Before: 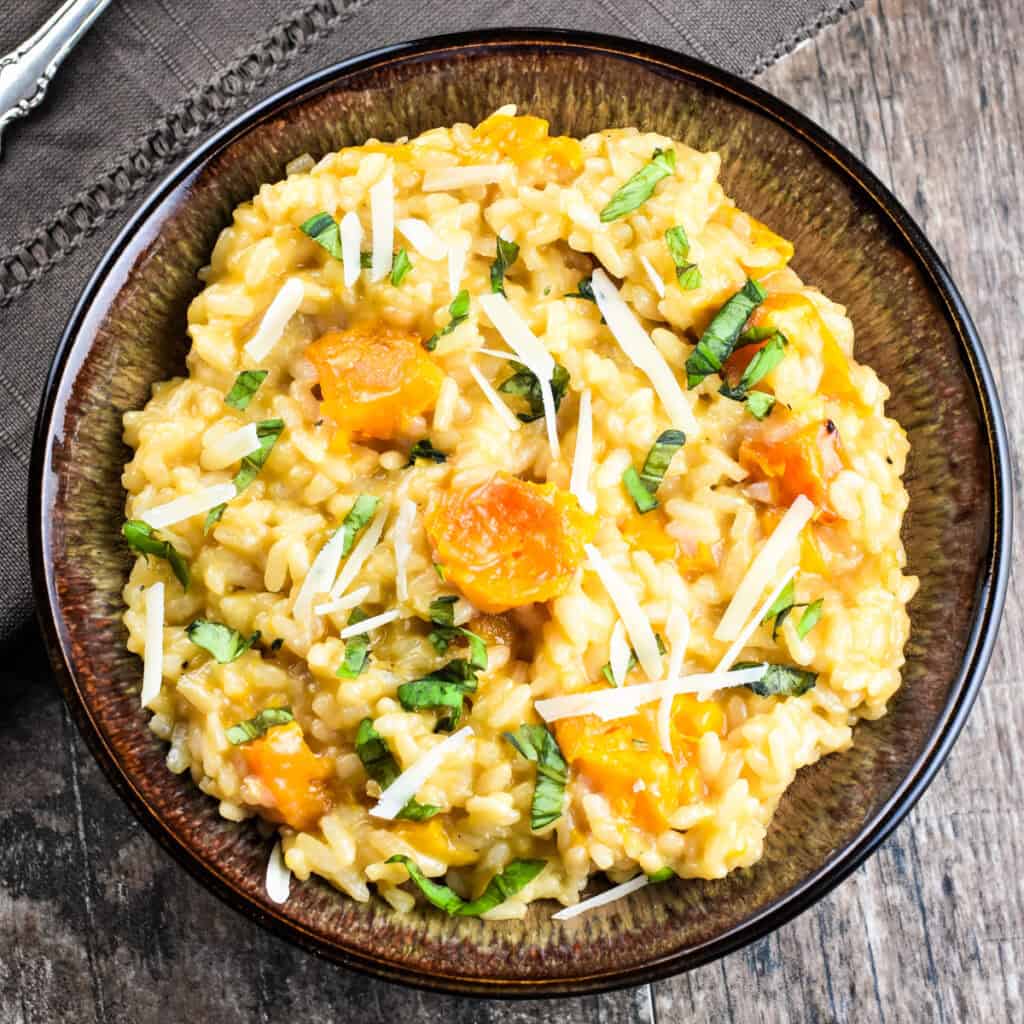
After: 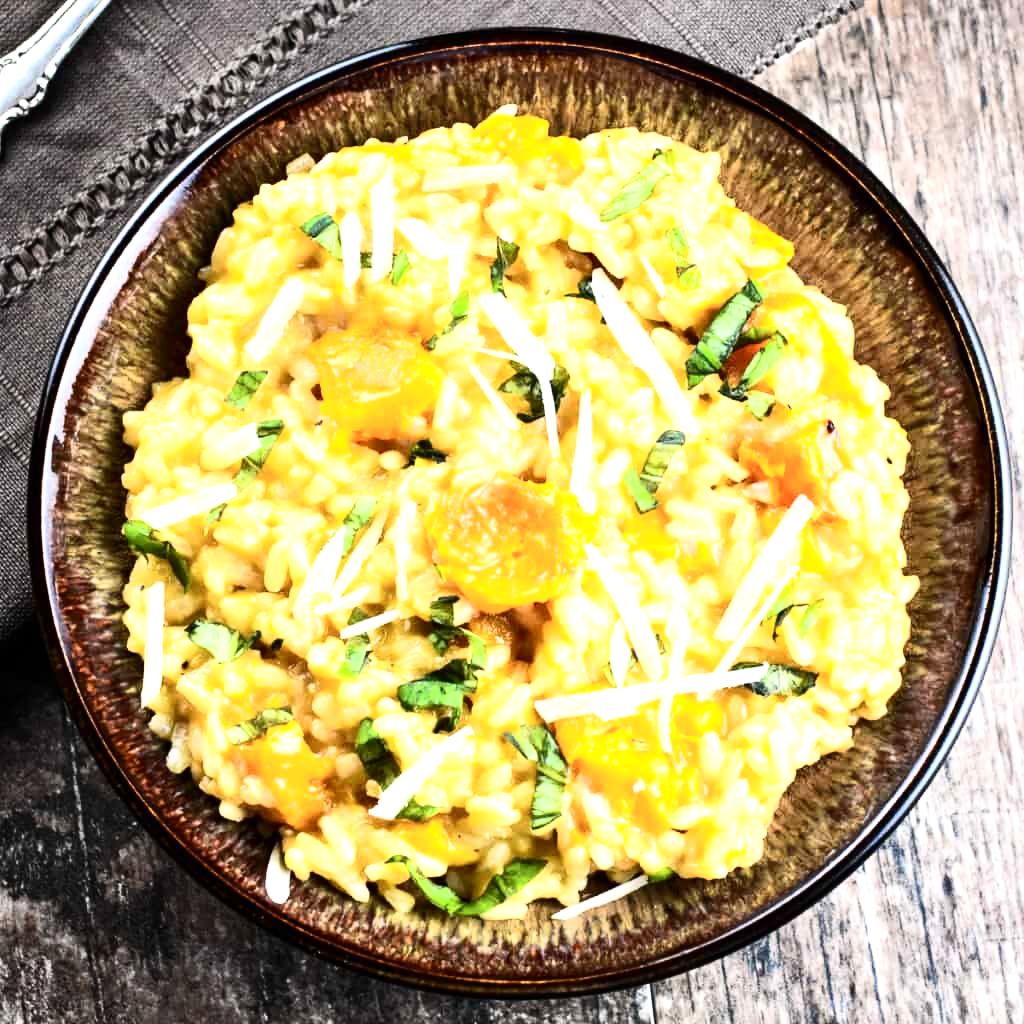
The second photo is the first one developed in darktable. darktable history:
tone equalizer: -8 EV -0.72 EV, -7 EV -0.703 EV, -6 EV -0.593 EV, -5 EV -0.368 EV, -3 EV 0.377 EV, -2 EV 0.6 EV, -1 EV 0.686 EV, +0 EV 0.761 EV, smoothing diameter 24.99%, edges refinement/feathering 13.34, preserve details guided filter
exposure: exposure -0.071 EV, compensate exposure bias true, compensate highlight preservation false
contrast brightness saturation: contrast 0.271
